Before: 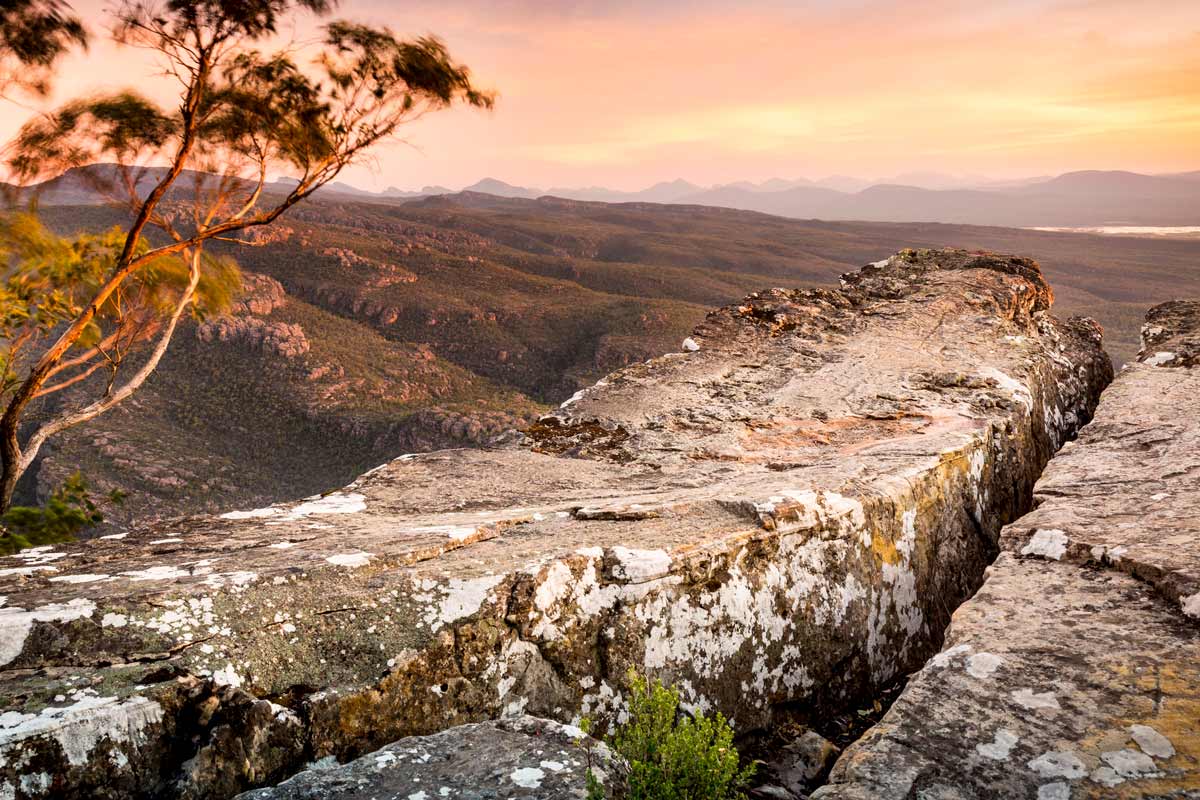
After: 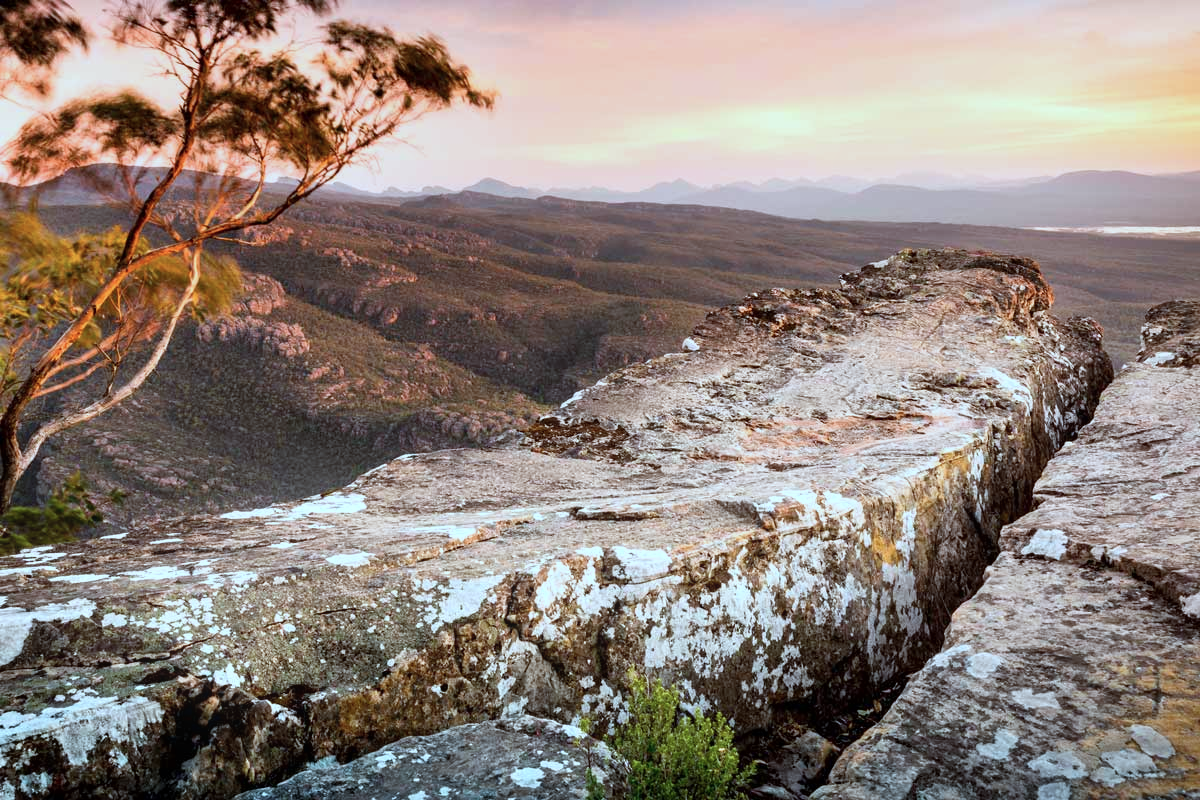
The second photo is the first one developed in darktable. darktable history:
bloom: size 9%, threshold 100%, strength 7%
color correction: highlights a* -10.69, highlights b* -19.19
